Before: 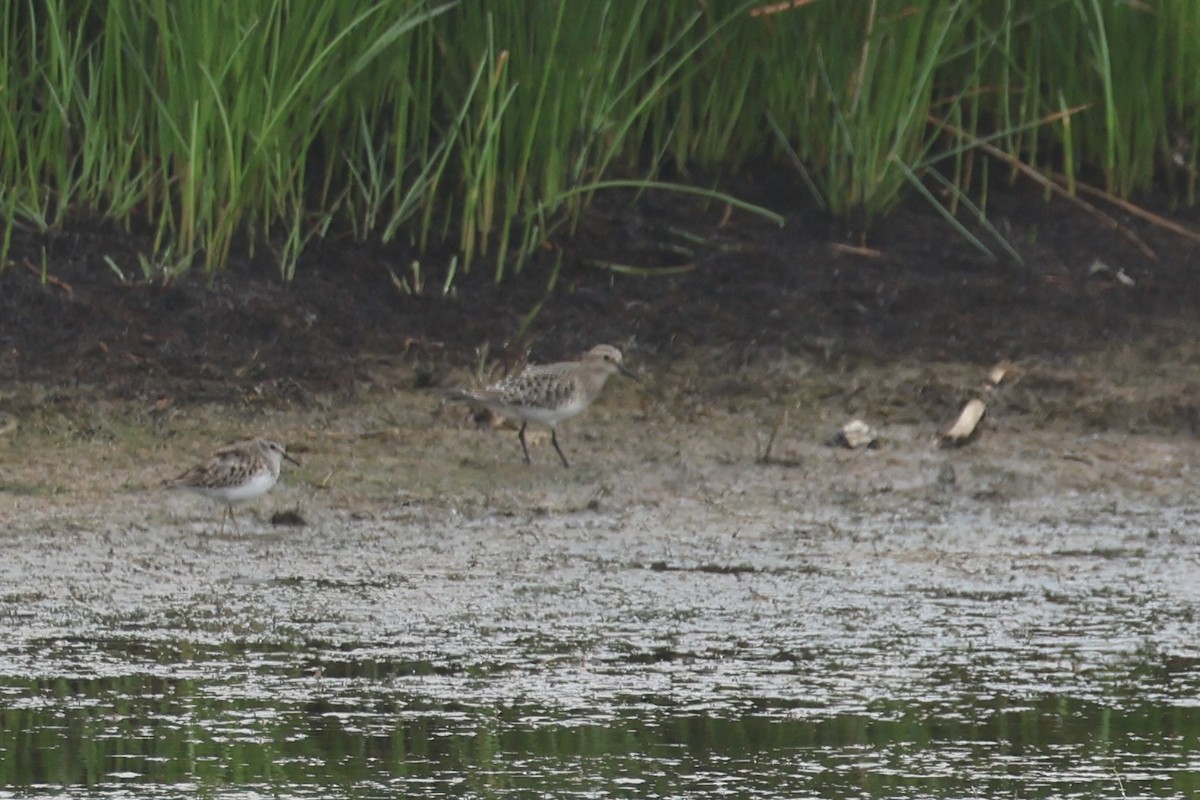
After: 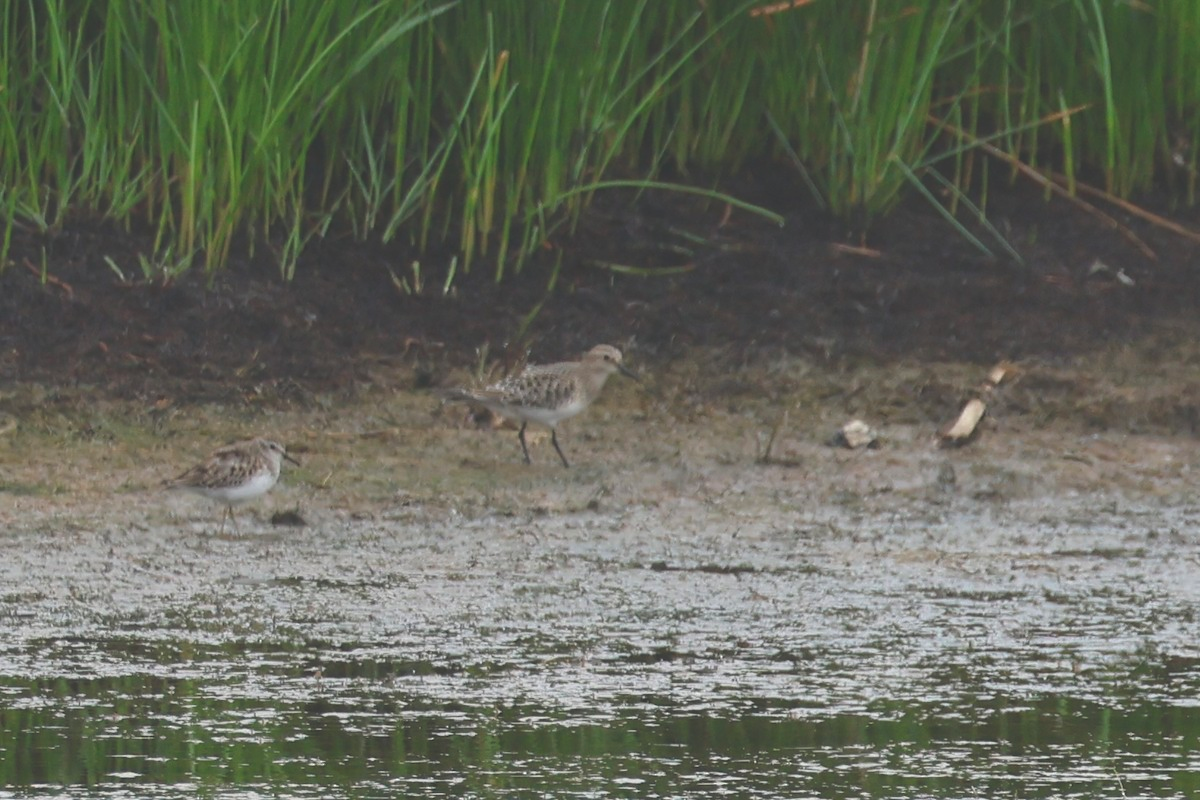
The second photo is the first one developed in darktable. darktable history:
exposure: black level correction -0.023, exposure -0.039 EV, compensate highlight preservation false
color balance rgb: linear chroma grading › shadows 19.44%, linear chroma grading › highlights 3.42%, linear chroma grading › mid-tones 10.16%
